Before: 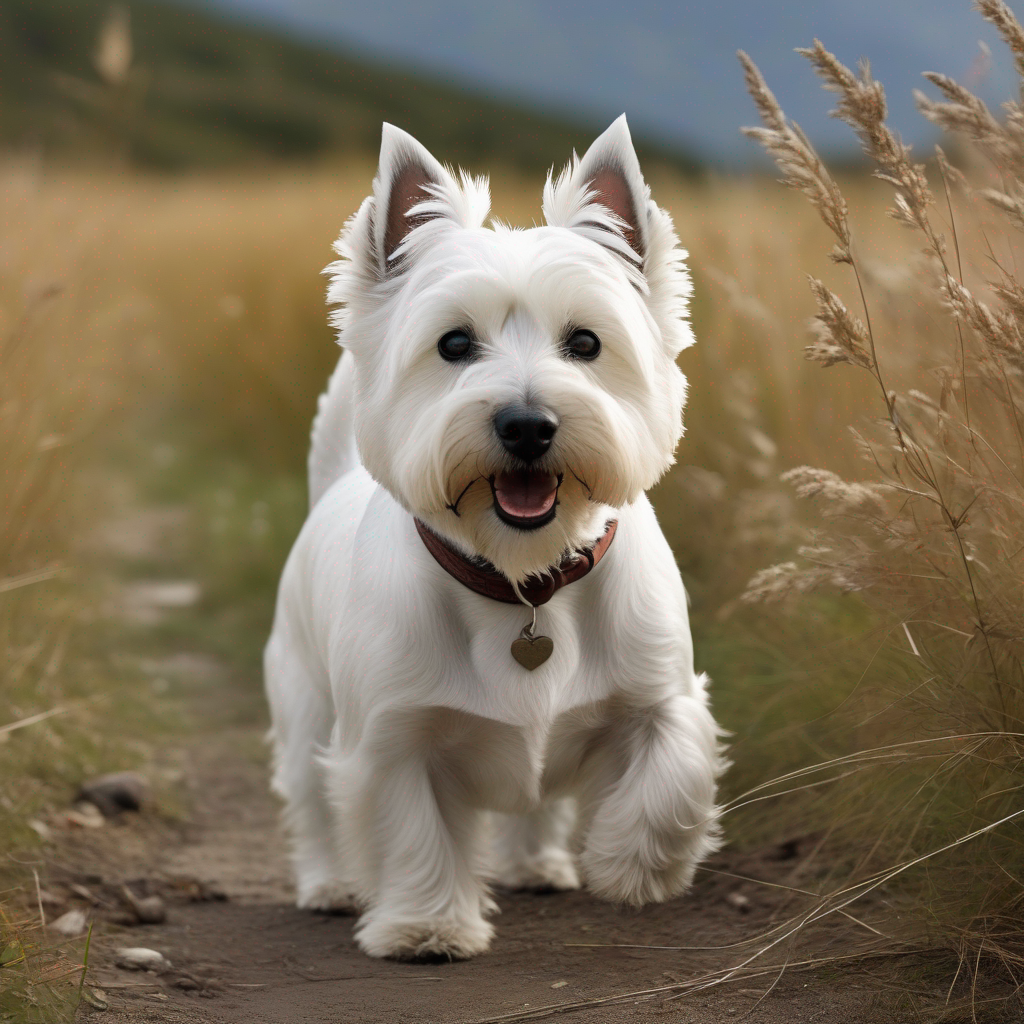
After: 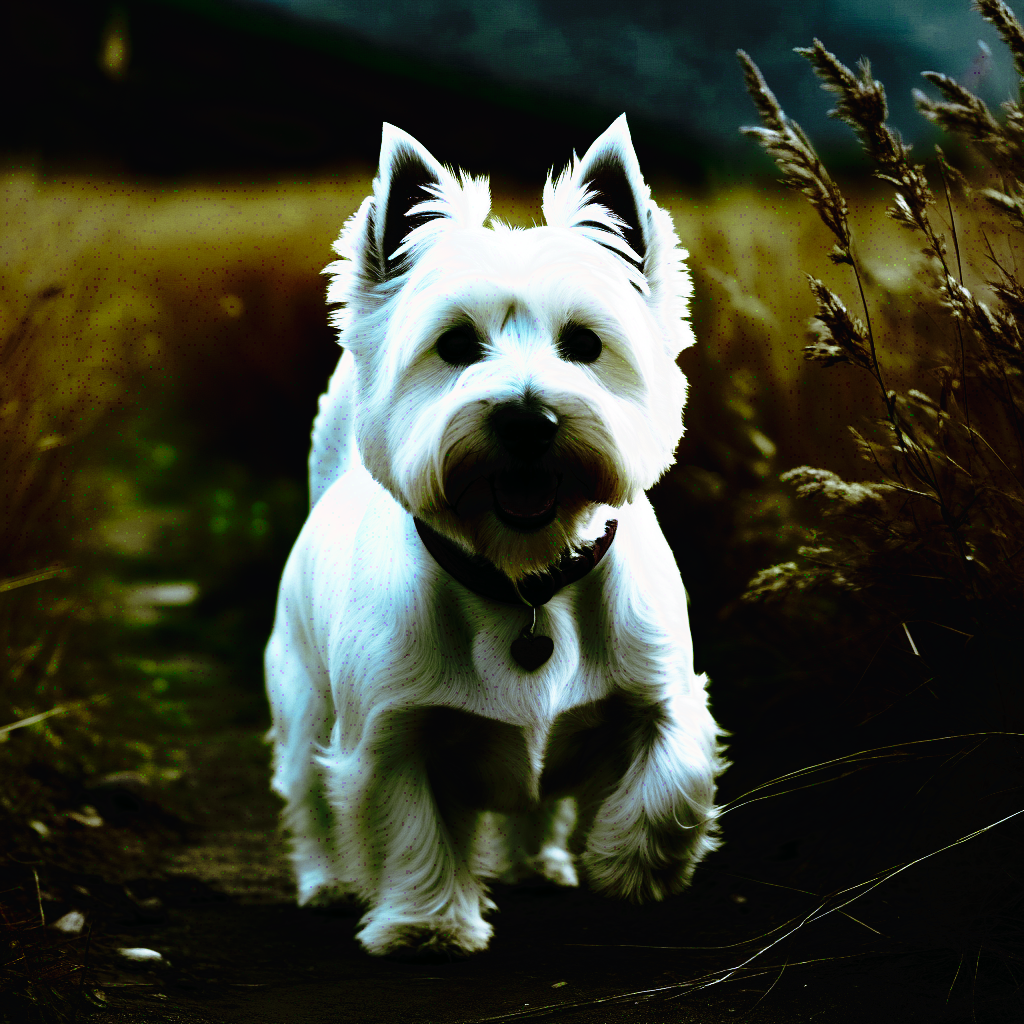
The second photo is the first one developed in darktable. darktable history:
tone curve: curves: ch0 [(0, 0) (0.003, 0.005) (0.011, 0.005) (0.025, 0.006) (0.044, 0.008) (0.069, 0.01) (0.1, 0.012) (0.136, 0.015) (0.177, 0.019) (0.224, 0.017) (0.277, 0.015) (0.335, 0.018) (0.399, 0.043) (0.468, 0.118) (0.543, 0.349) (0.623, 0.591) (0.709, 0.88) (0.801, 0.983) (0.898, 0.973) (1, 1)], preserve colors none
color look up table: target L [102.05, 94.82, 72.82, 70.84, 101.63, 71.51, 72.52, 61.39, 47.74, 55.65, 32.23, 0.471, 200.61, 102.21, 76.82, 70.68, 60.22, 54.49, 34.85, 0.532, 0.139, 2.988, 16.82, 34.36, 5.838, 0.274, 74.72, 68.27, 59.62, 57.16, 35.73, 52.23, 31.37, 40.33, 6.052, 1.101, 20.78, 35.46, 11.23, 94.76, 72.68, 71.91, 93.82, 65.98, 61.78, 54.18, 55.22, 40.43, 3.741], target a [-3.704, -70.61, -7.308, -23.8, -4.226, -19.12, -10.47, -1.476, 2.002, -14.76, -61.83, -0.375, 0, 0, 0.62, 2.721, 4.444, 3.026, 2.322, -0.104, 0.647, 20.76, 52.63, 1.384, 20.95, 0, 5.411, 12.2, 4.701, 28.1, -11.9, 21.96, -60.2, 24.93, -9.129, 18.17, 59.11, 0.131, -3.932, -60.82, -6.952, -16.25, -72.48, -16.94, -9.471, -12.82, -12.34, -14.24, -2.484], target b [46.77, 50.56, -49.32, 24.71, 49.09, 10.39, 8.126, 18.83, 18.55, 13.36, 50.44, 0.283, 0, -0.001, 0.248, 7.981, 0.273, 2.261, 5.535, 0.38, -0.186, 4.23, 28.4, 4.776, 5.294, 0, -44.82, -9.722, -15.12, -2.521, 1.704, -26.99, 37.85, 4.83, -9.581, -62.38, -22.02, -2.653, -0.952, -10.58, -50, -3.606, 33.5, 4.687, -0.179, 8.995, 4.887, 9.549, -9.627], num patches 49
